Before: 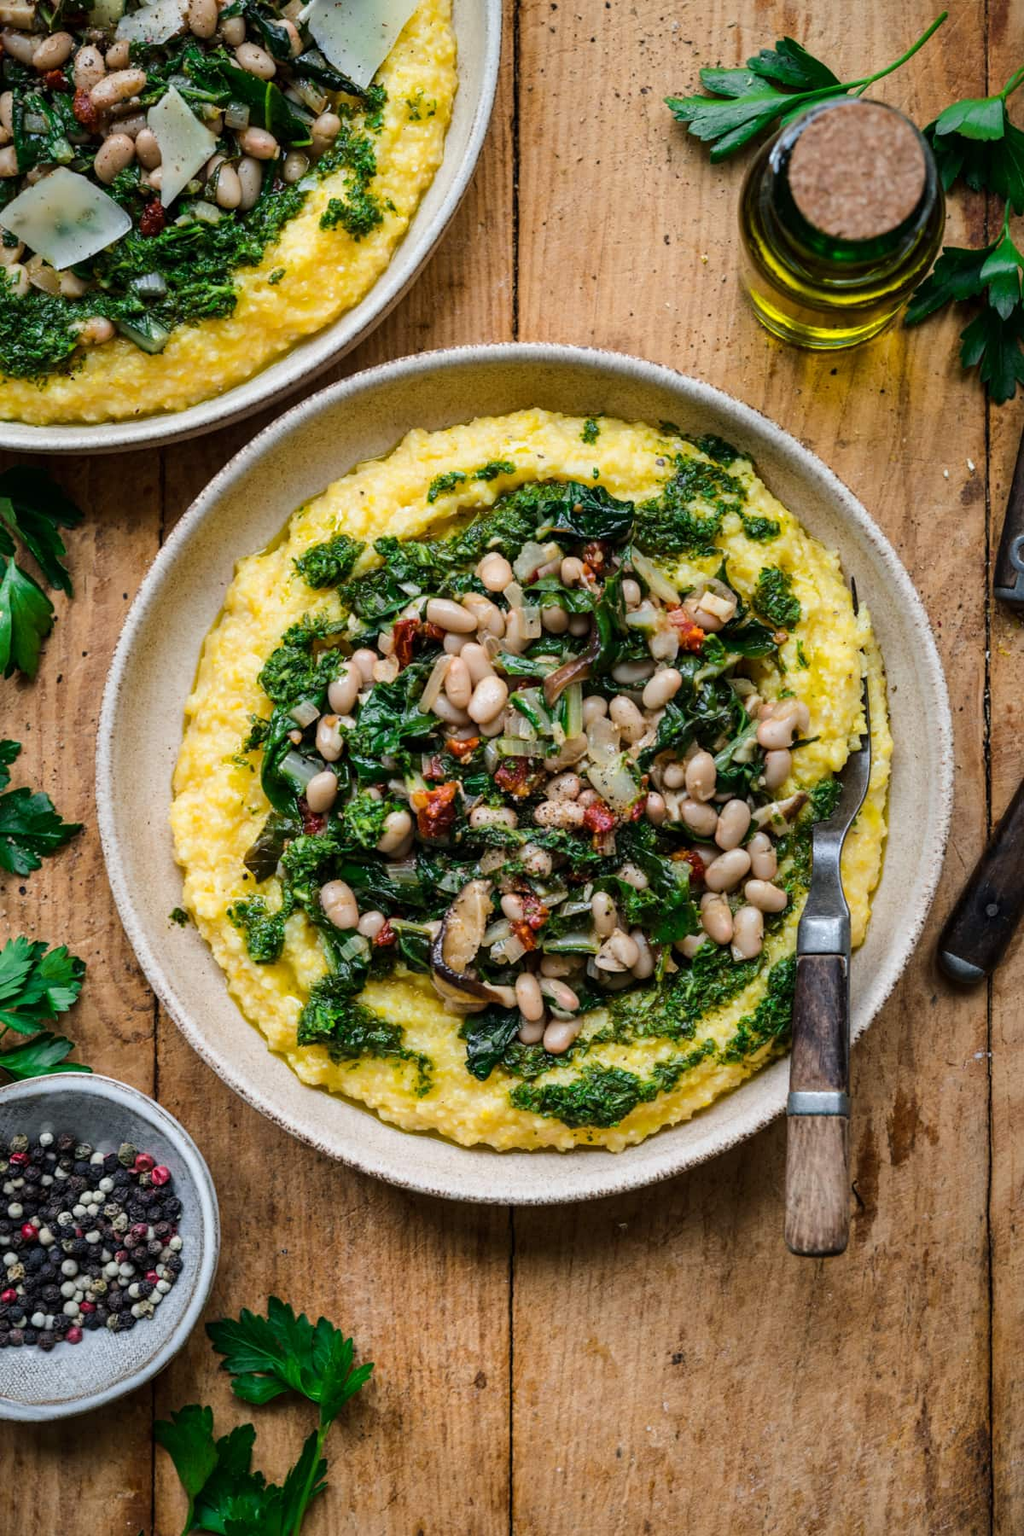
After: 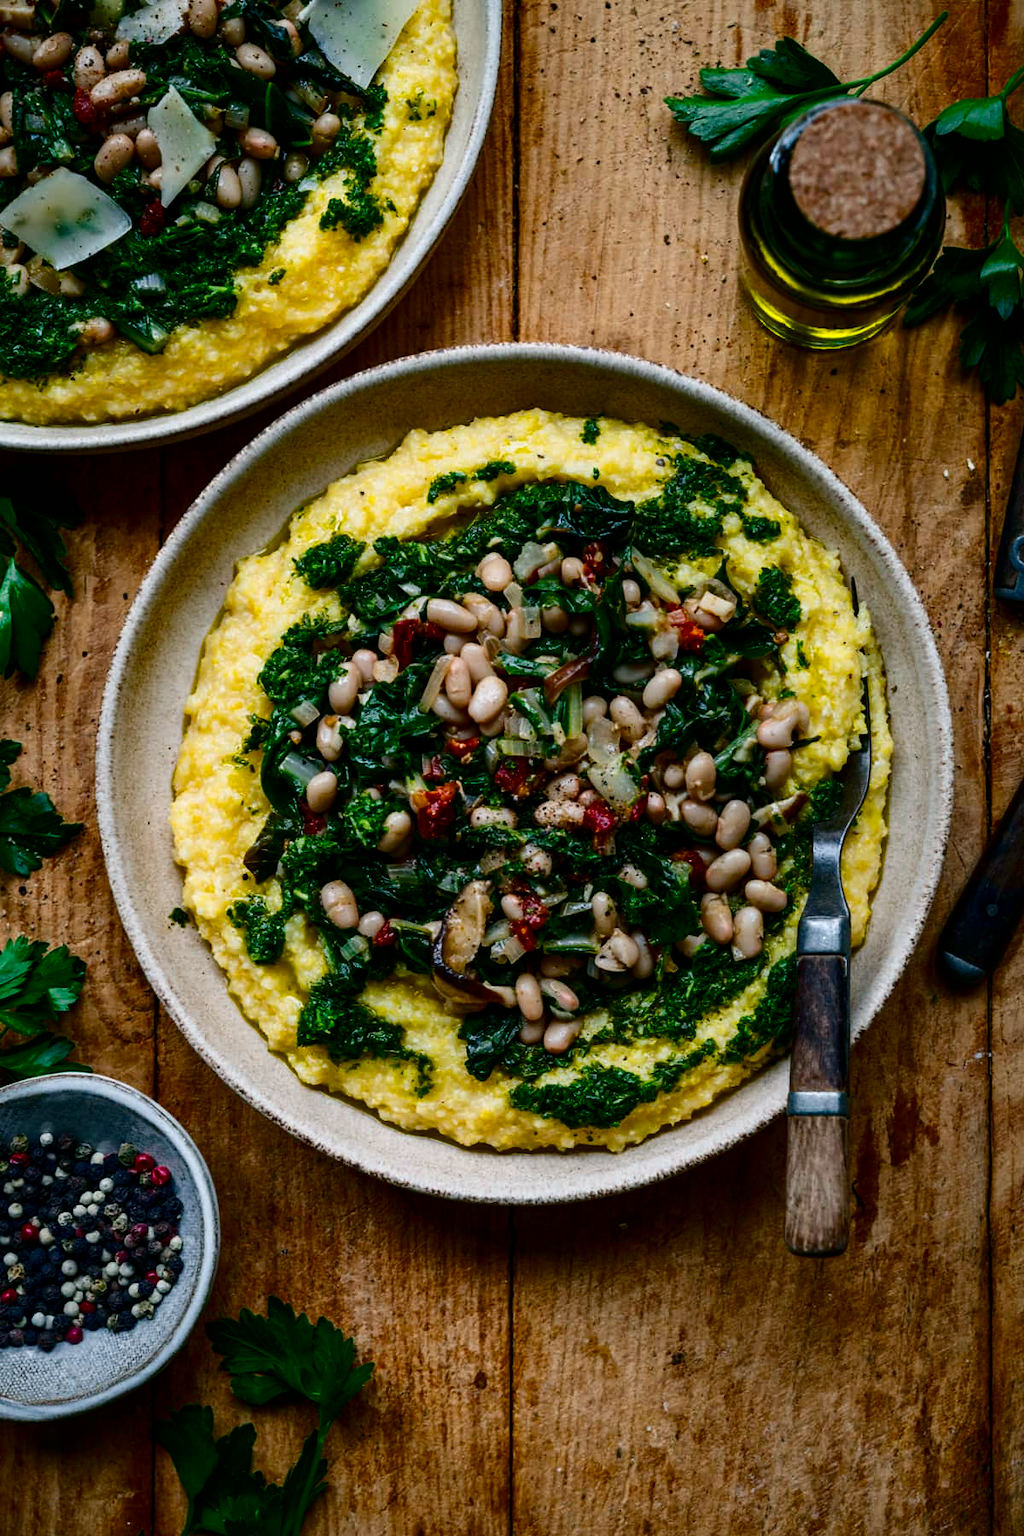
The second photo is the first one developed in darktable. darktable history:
contrast brightness saturation: contrast 0.134, brightness -0.238, saturation 0.147
color balance rgb: power › luminance -7.853%, power › chroma 1.093%, power › hue 216.2°, perceptual saturation grading › global saturation 9.39%, perceptual saturation grading › highlights -13.429%, perceptual saturation grading › mid-tones 14.334%, perceptual saturation grading › shadows 22.436%, global vibrance 10.623%, saturation formula JzAzBz (2021)
